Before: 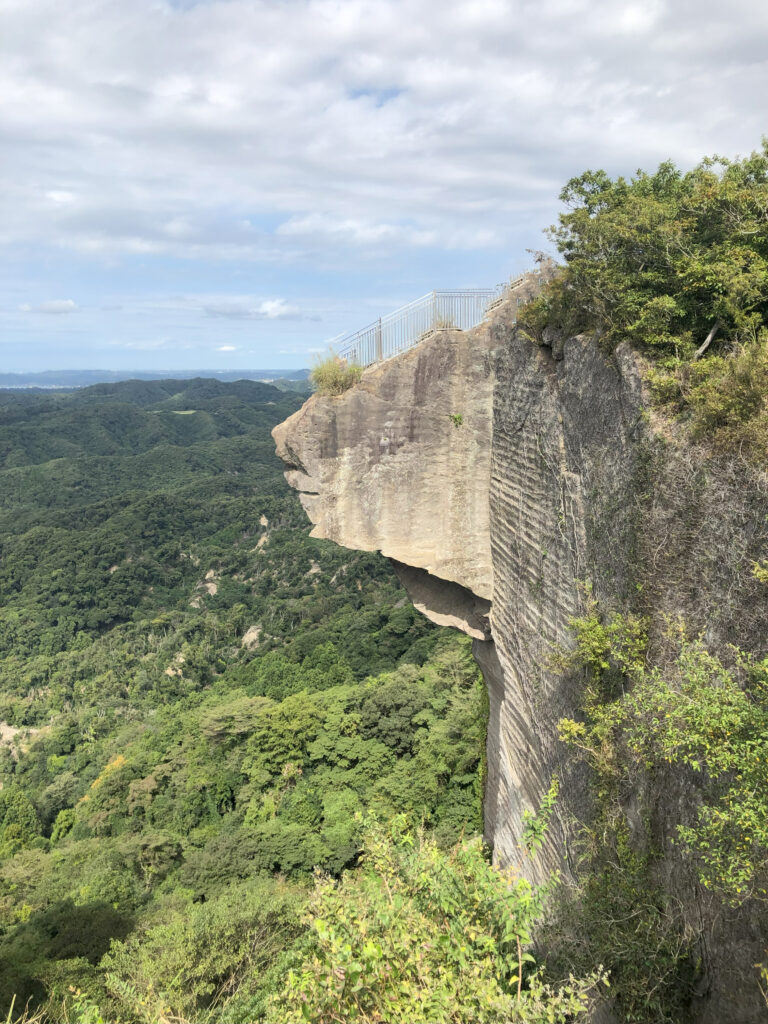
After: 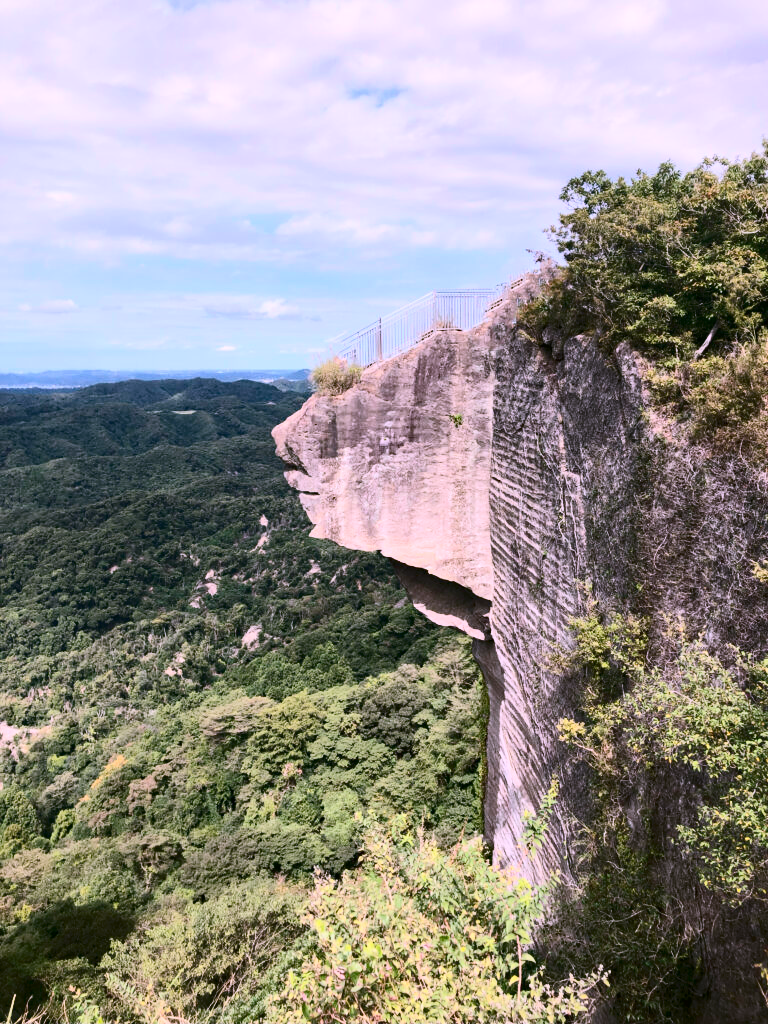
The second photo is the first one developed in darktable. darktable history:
contrast brightness saturation: contrast 0.225
haze removal: strength 0.281, distance 0.252, compatibility mode true, adaptive false
tone curve: curves: ch0 [(0.016, 0.011) (0.204, 0.146) (0.515, 0.476) (0.78, 0.795) (1, 0.981)], color space Lab, independent channels, preserve colors none
sharpen: radius 2.918, amount 0.859, threshold 47.424
color correction: highlights a* 15.14, highlights b* -24.61
